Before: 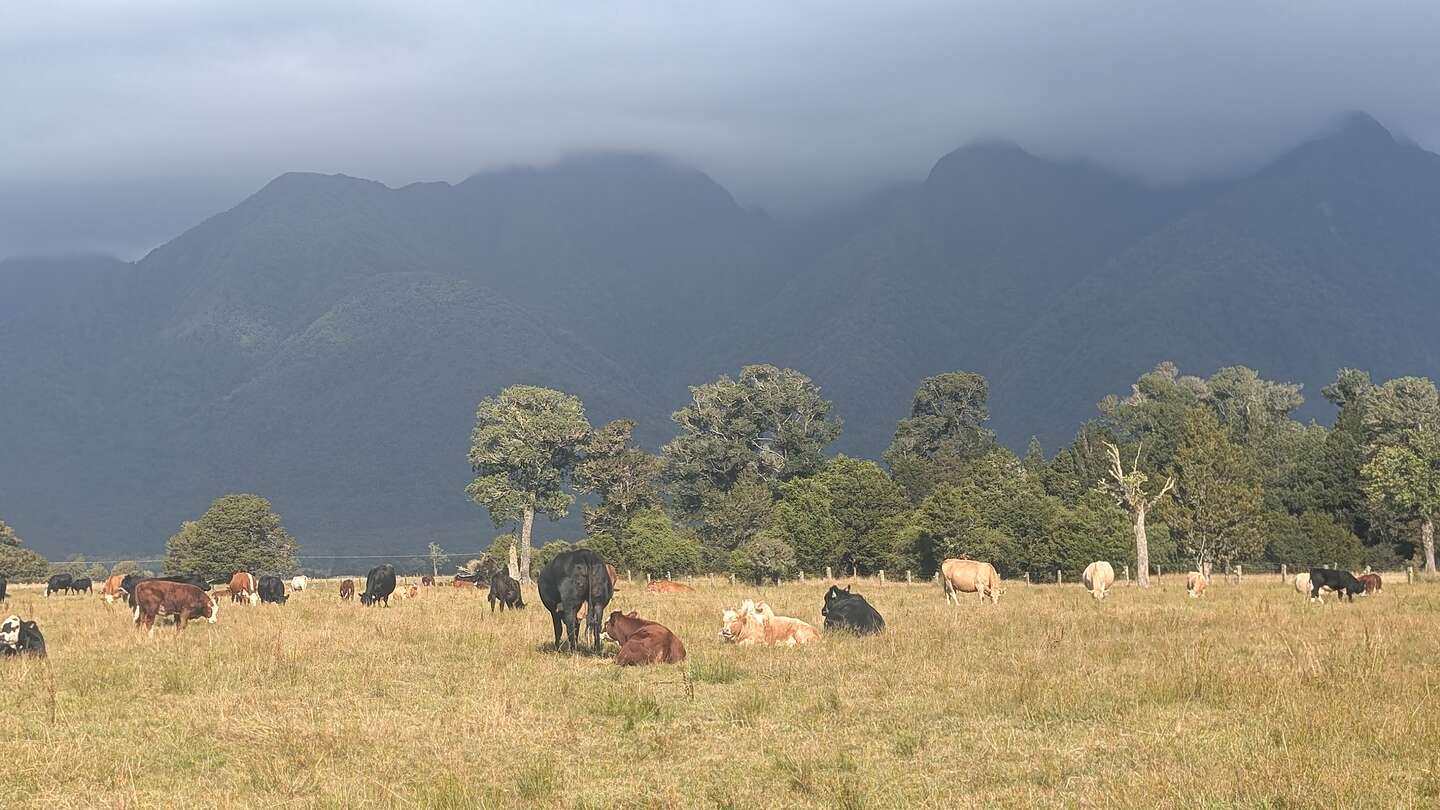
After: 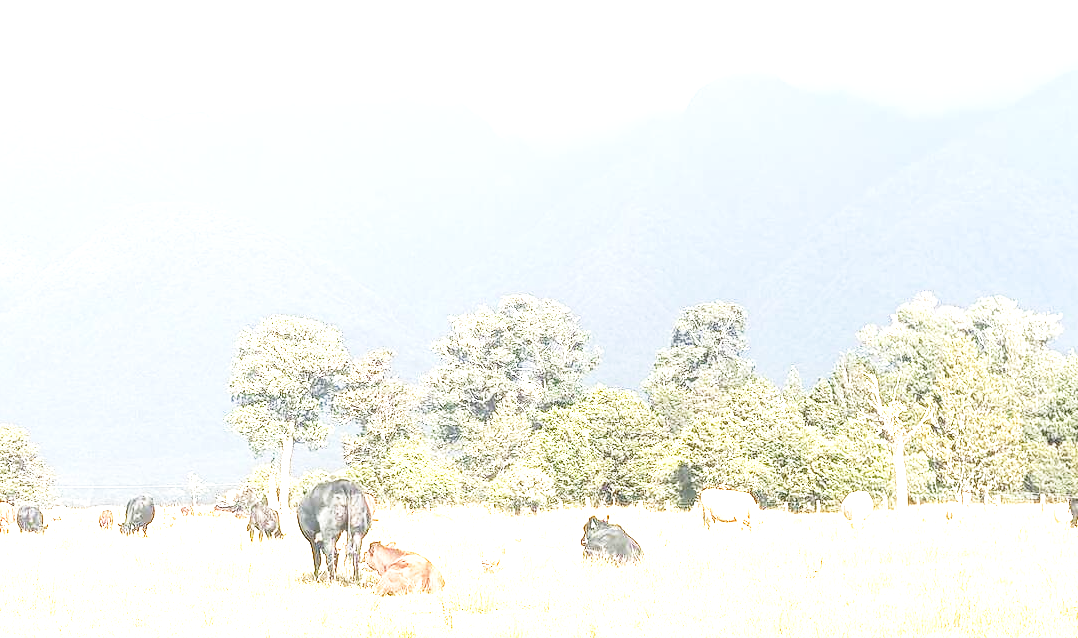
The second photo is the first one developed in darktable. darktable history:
exposure: black level correction 0, exposure 1.7 EV, compensate exposure bias true, compensate highlight preservation false
base curve: curves: ch0 [(0, 0) (0.028, 0.03) (0.121, 0.232) (0.46, 0.748) (0.859, 0.968) (1, 1)], preserve colors none
local contrast: on, module defaults
tone equalizer: -8 EV -0.75 EV, -7 EV -0.7 EV, -6 EV -0.6 EV, -5 EV -0.4 EV, -3 EV 0.4 EV, -2 EV 0.6 EV, -1 EV 0.7 EV, +0 EV 0.75 EV, edges refinement/feathering 500, mask exposure compensation -1.57 EV, preserve details no
crop: left 16.768%, top 8.653%, right 8.362%, bottom 12.485%
